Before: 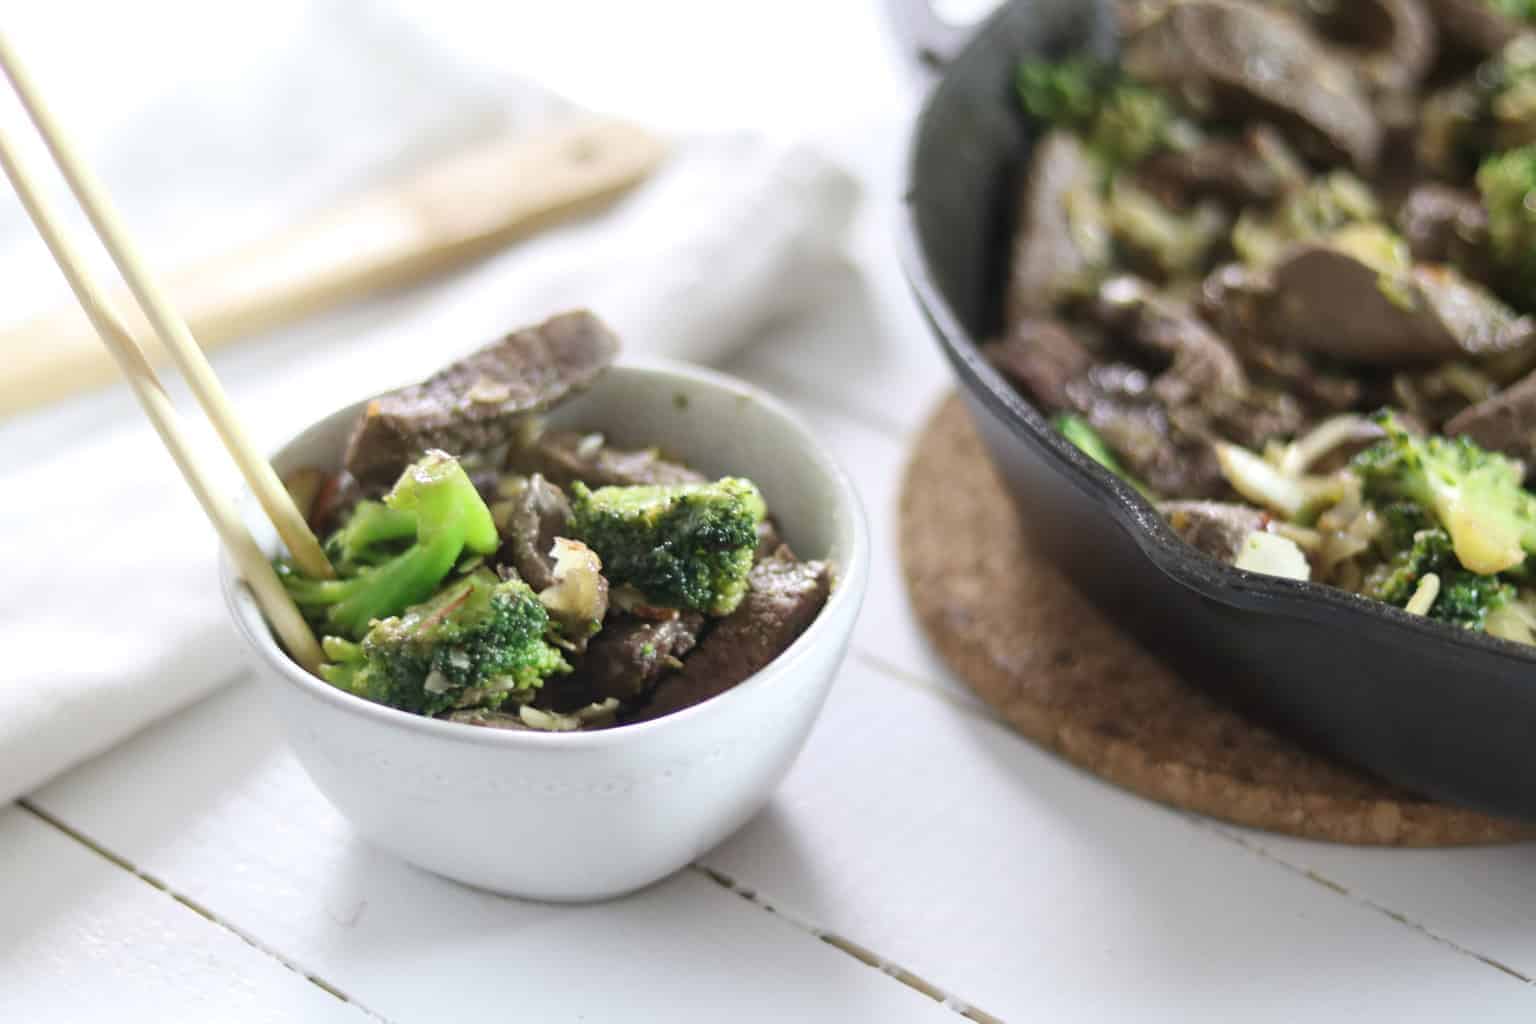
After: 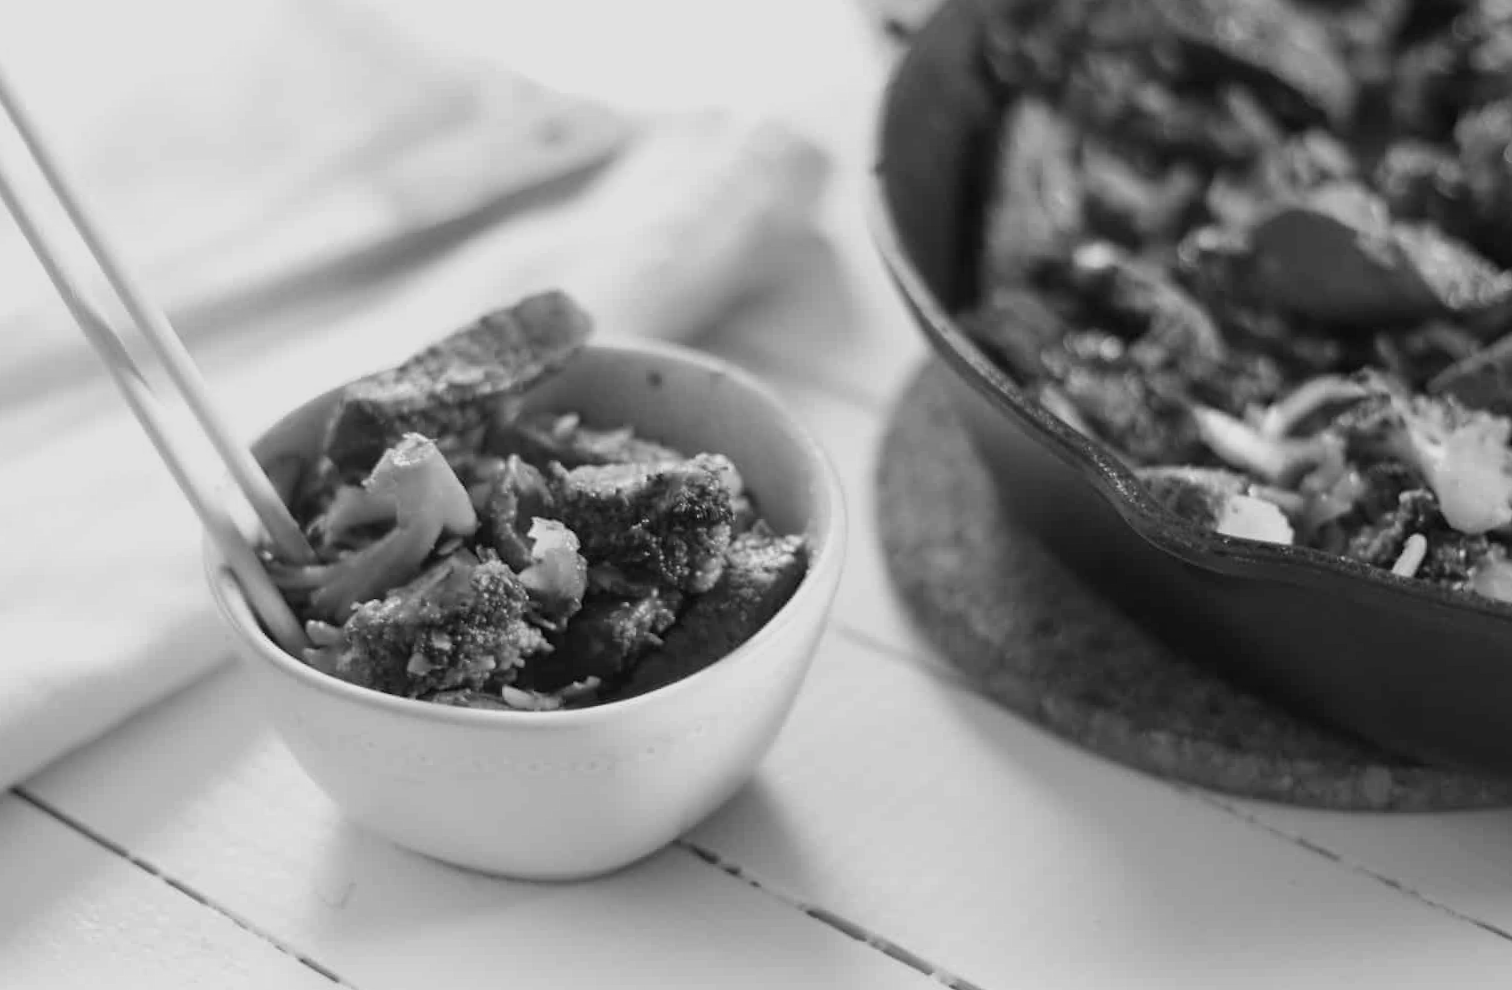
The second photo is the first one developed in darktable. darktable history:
exposure: exposure -0.293 EV, compensate highlight preservation false
rotate and perspective: rotation -1.32°, lens shift (horizontal) -0.031, crop left 0.015, crop right 0.985, crop top 0.047, crop bottom 0.982
color calibration: output gray [0.18, 0.41, 0.41, 0], gray › normalize channels true, illuminant same as pipeline (D50), adaptation XYZ, x 0.346, y 0.359, gamut compression 0
color balance rgb: perceptual saturation grading › global saturation 25%, global vibrance 20%
